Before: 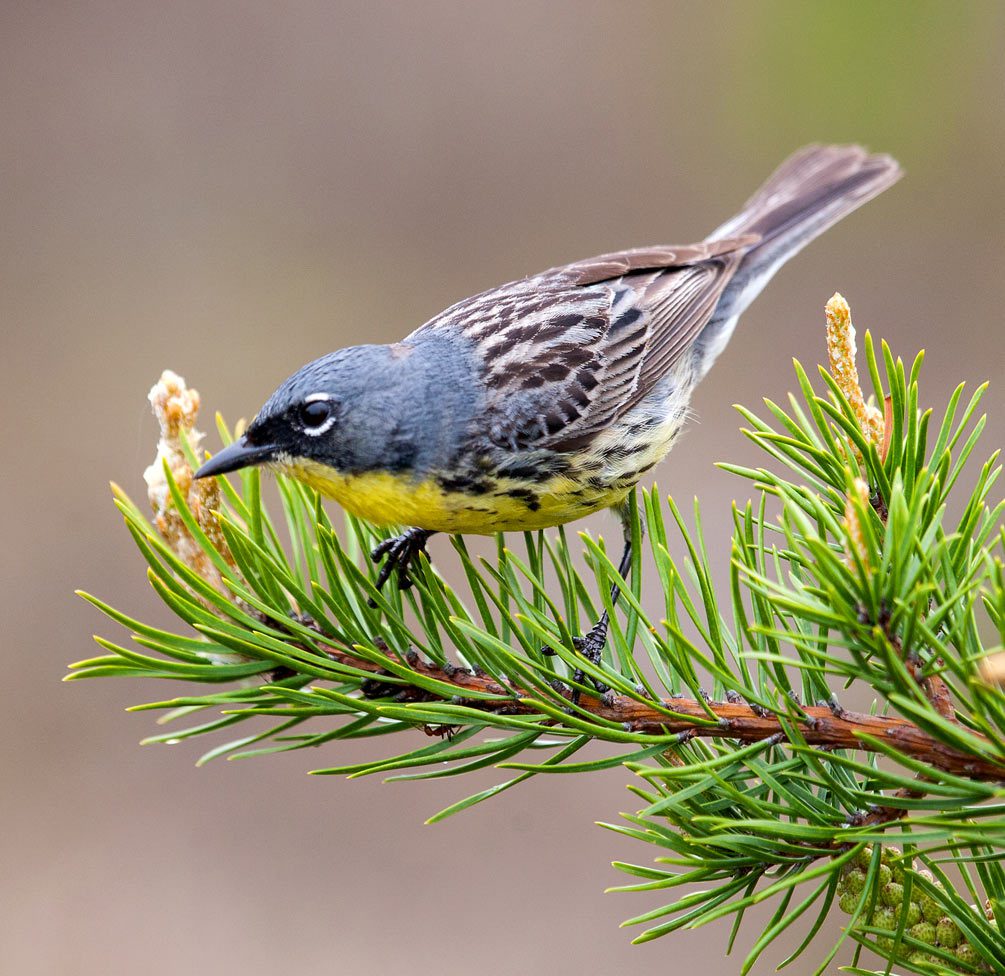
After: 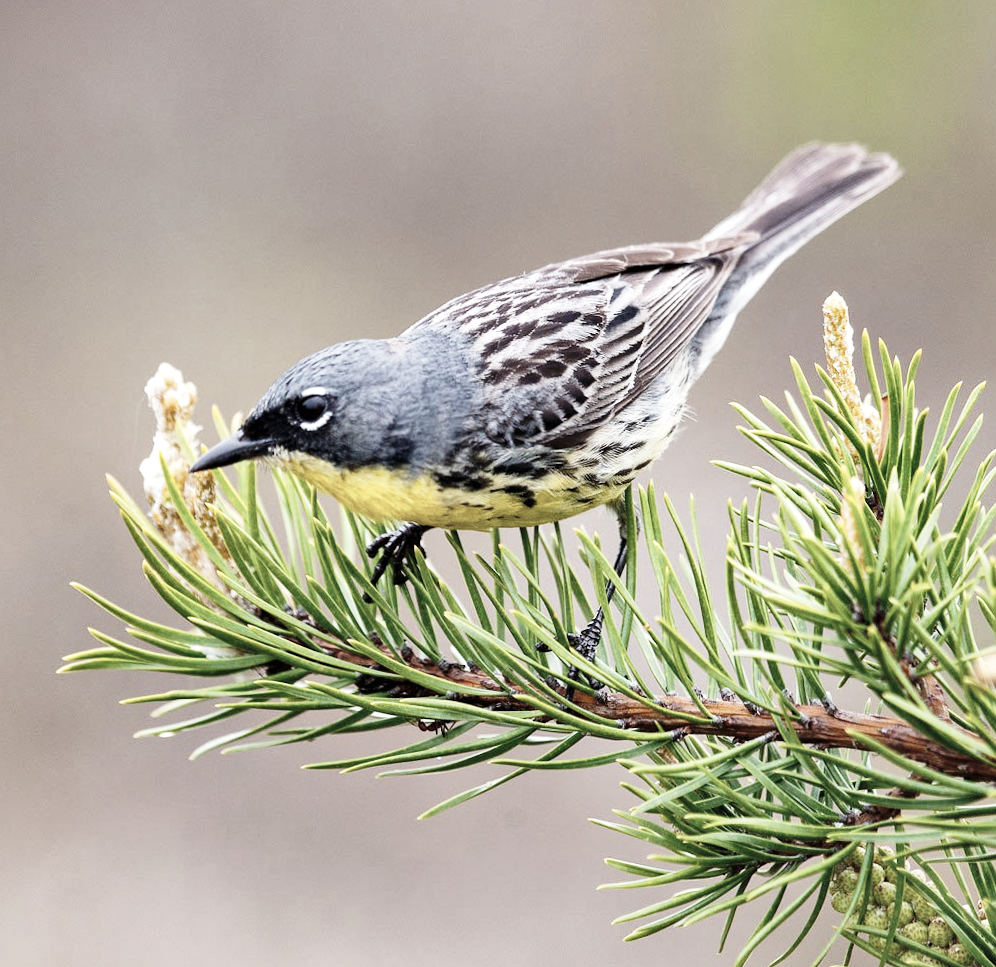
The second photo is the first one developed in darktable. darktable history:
color correction: saturation 0.5
base curve: curves: ch0 [(0, 0) (0.028, 0.03) (0.121, 0.232) (0.46, 0.748) (0.859, 0.968) (1, 1)], preserve colors none
crop and rotate: angle -0.5°
shadows and highlights: white point adjustment 1, soften with gaussian
